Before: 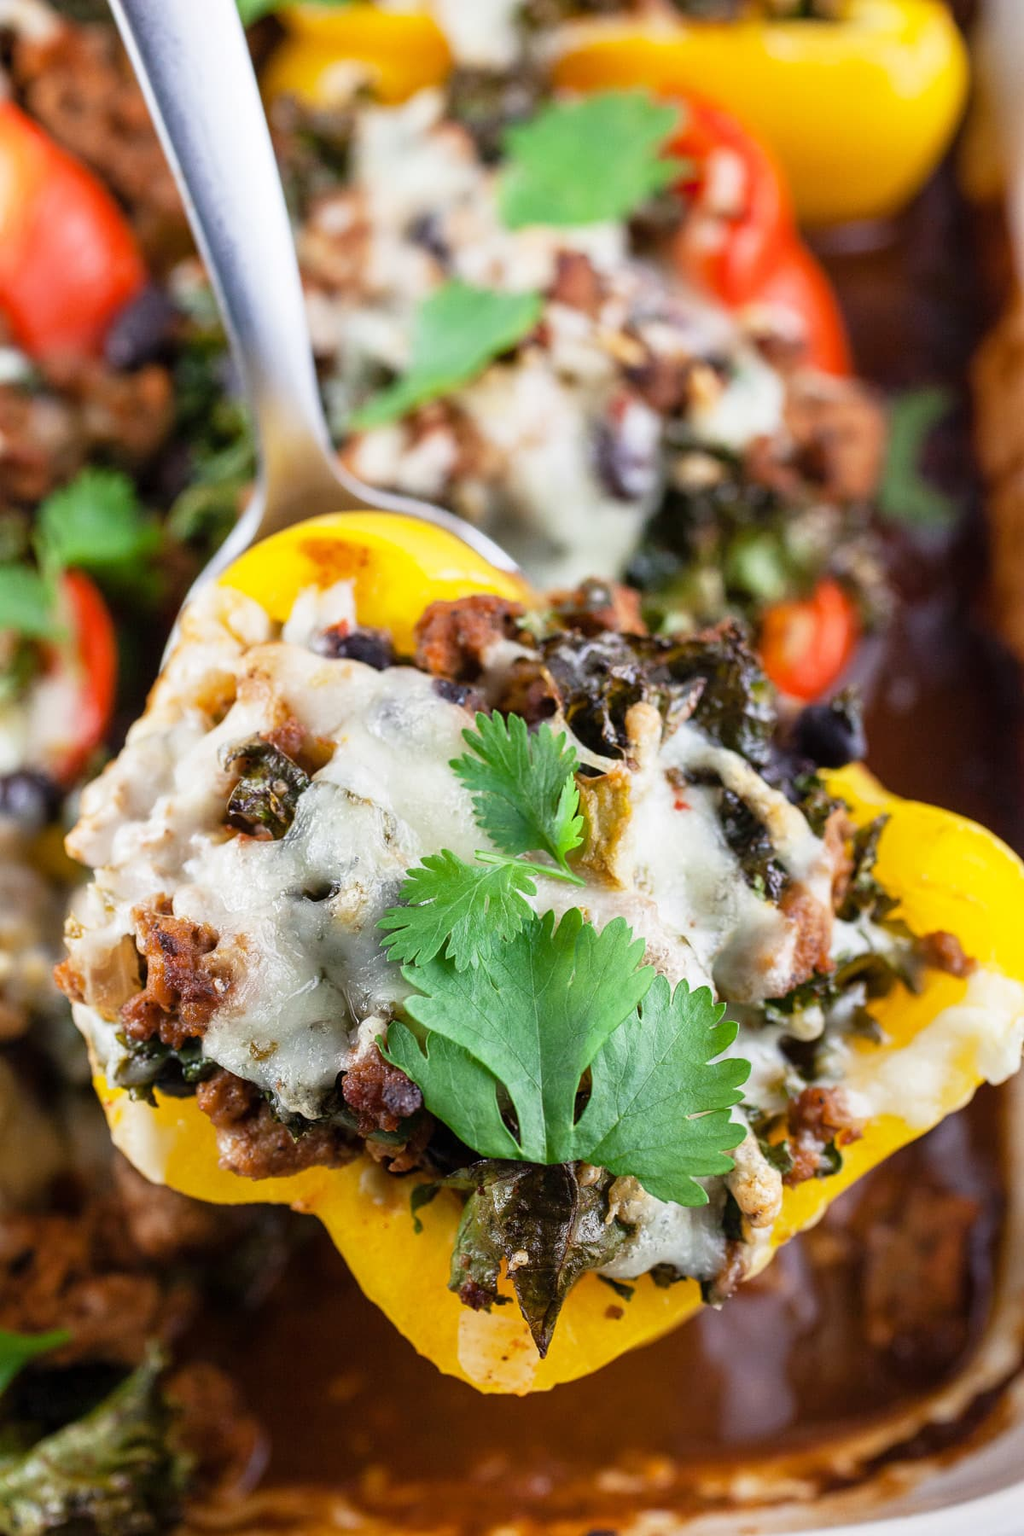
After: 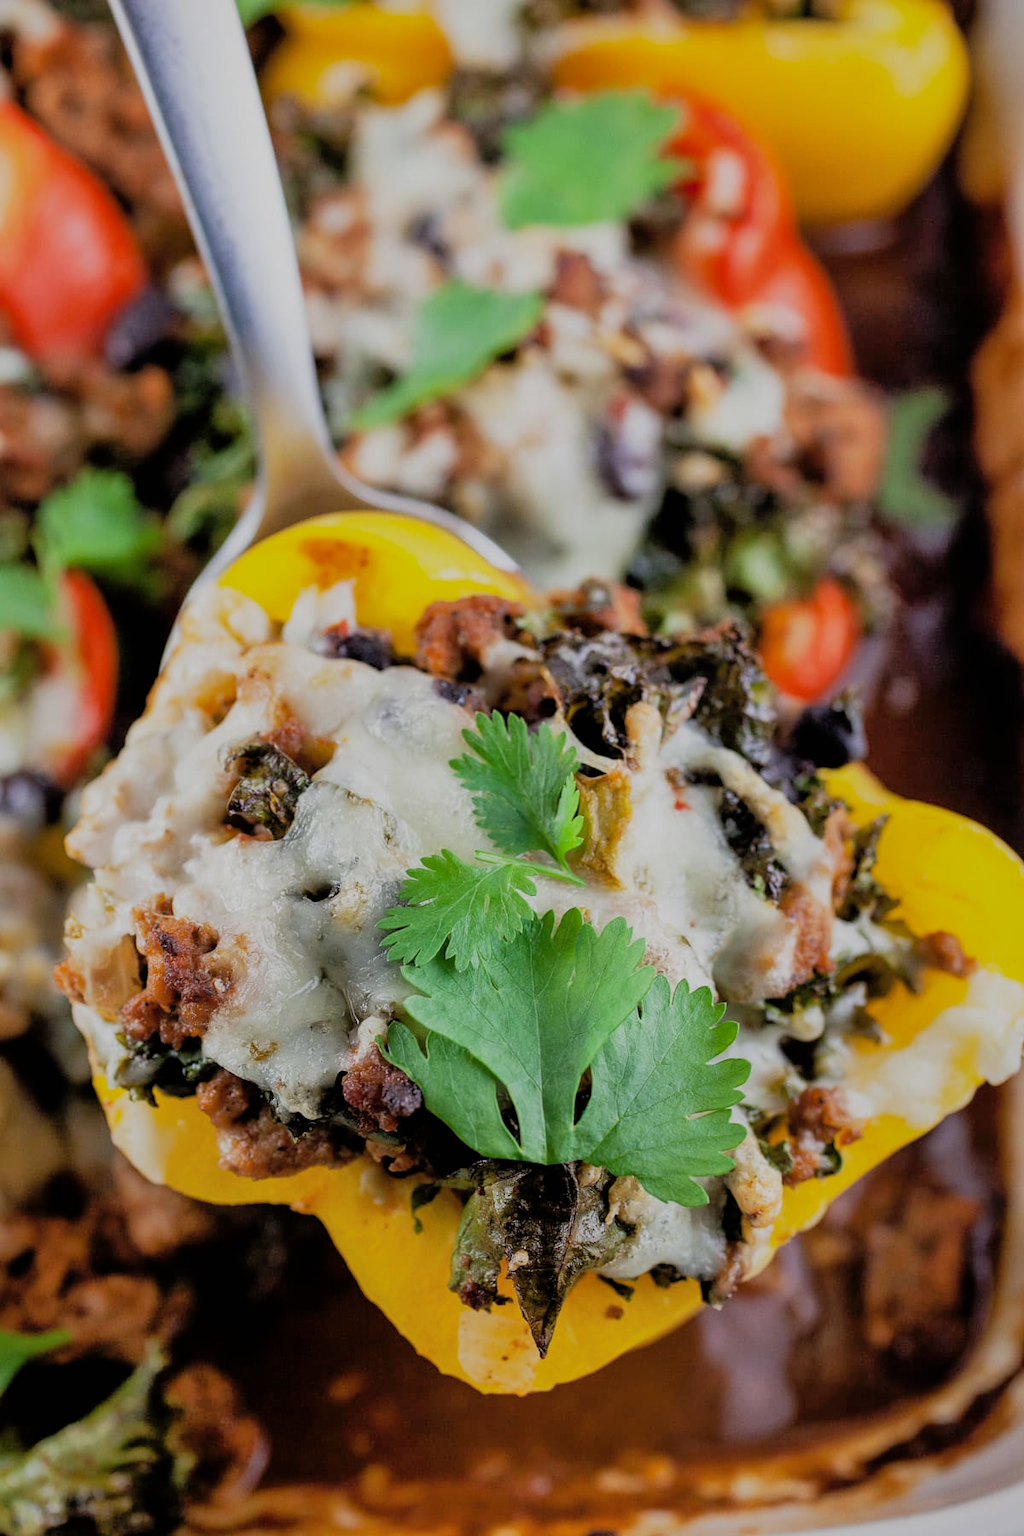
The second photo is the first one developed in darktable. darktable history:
tone equalizer: -8 EV 0.25 EV, -7 EV 0.417 EV, -6 EV 0.417 EV, -5 EV 0.25 EV, -3 EV -0.25 EV, -2 EV -0.417 EV, -1 EV -0.417 EV, +0 EV -0.25 EV, edges refinement/feathering 500, mask exposure compensation -1.57 EV, preserve details guided filter
filmic rgb: black relative exposure -5 EV, white relative exposure 3.5 EV, hardness 3.19, contrast 1.2, highlights saturation mix -50%
shadows and highlights: on, module defaults
